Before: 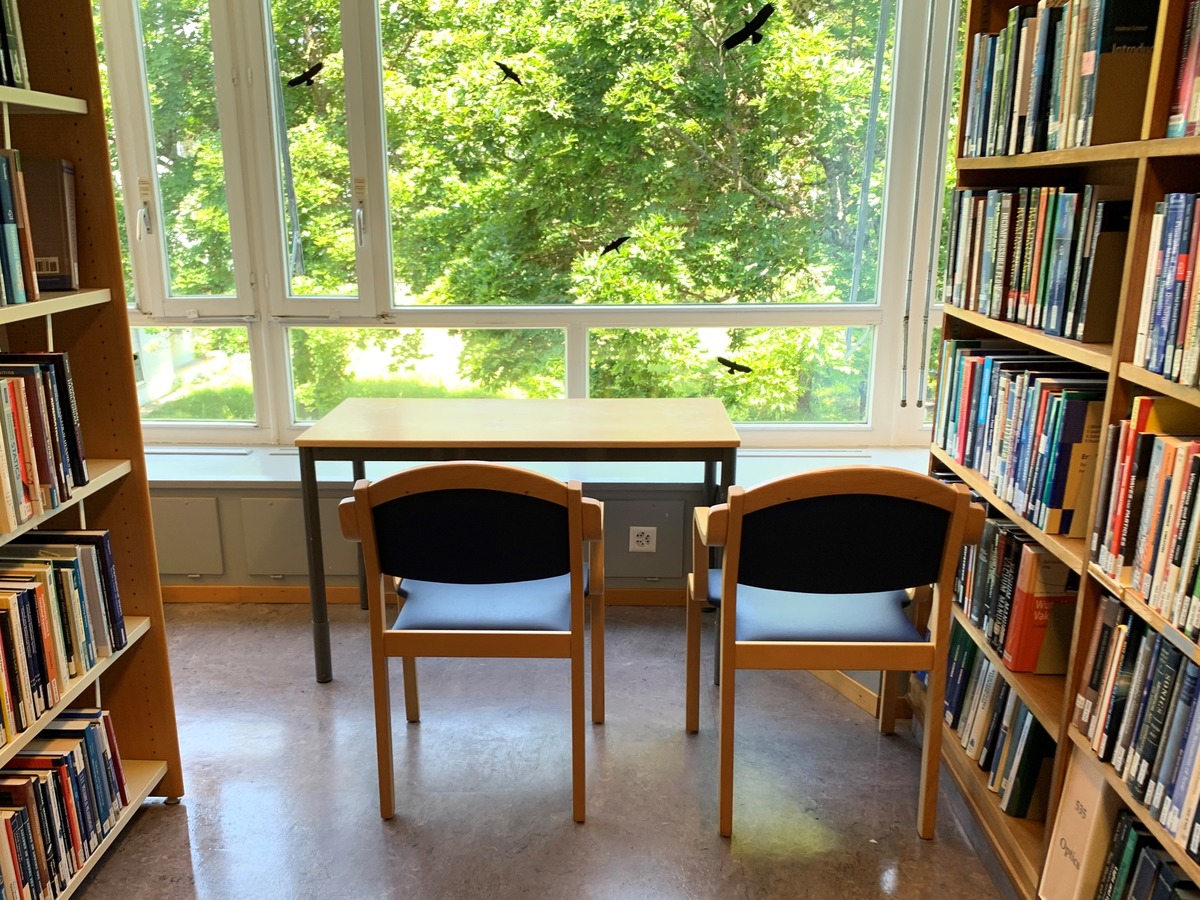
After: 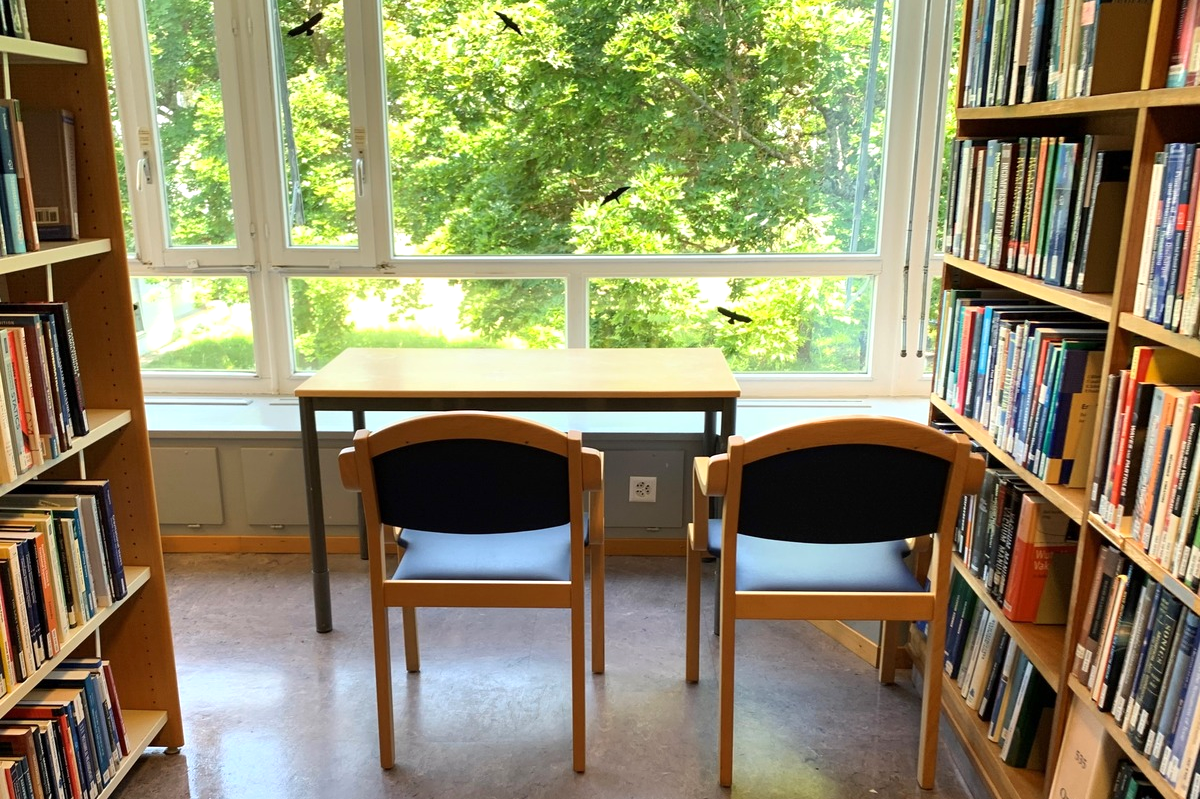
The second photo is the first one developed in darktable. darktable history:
crop and rotate: top 5.609%, bottom 5.609%
exposure: exposure 0.217 EV, compensate highlight preservation false
